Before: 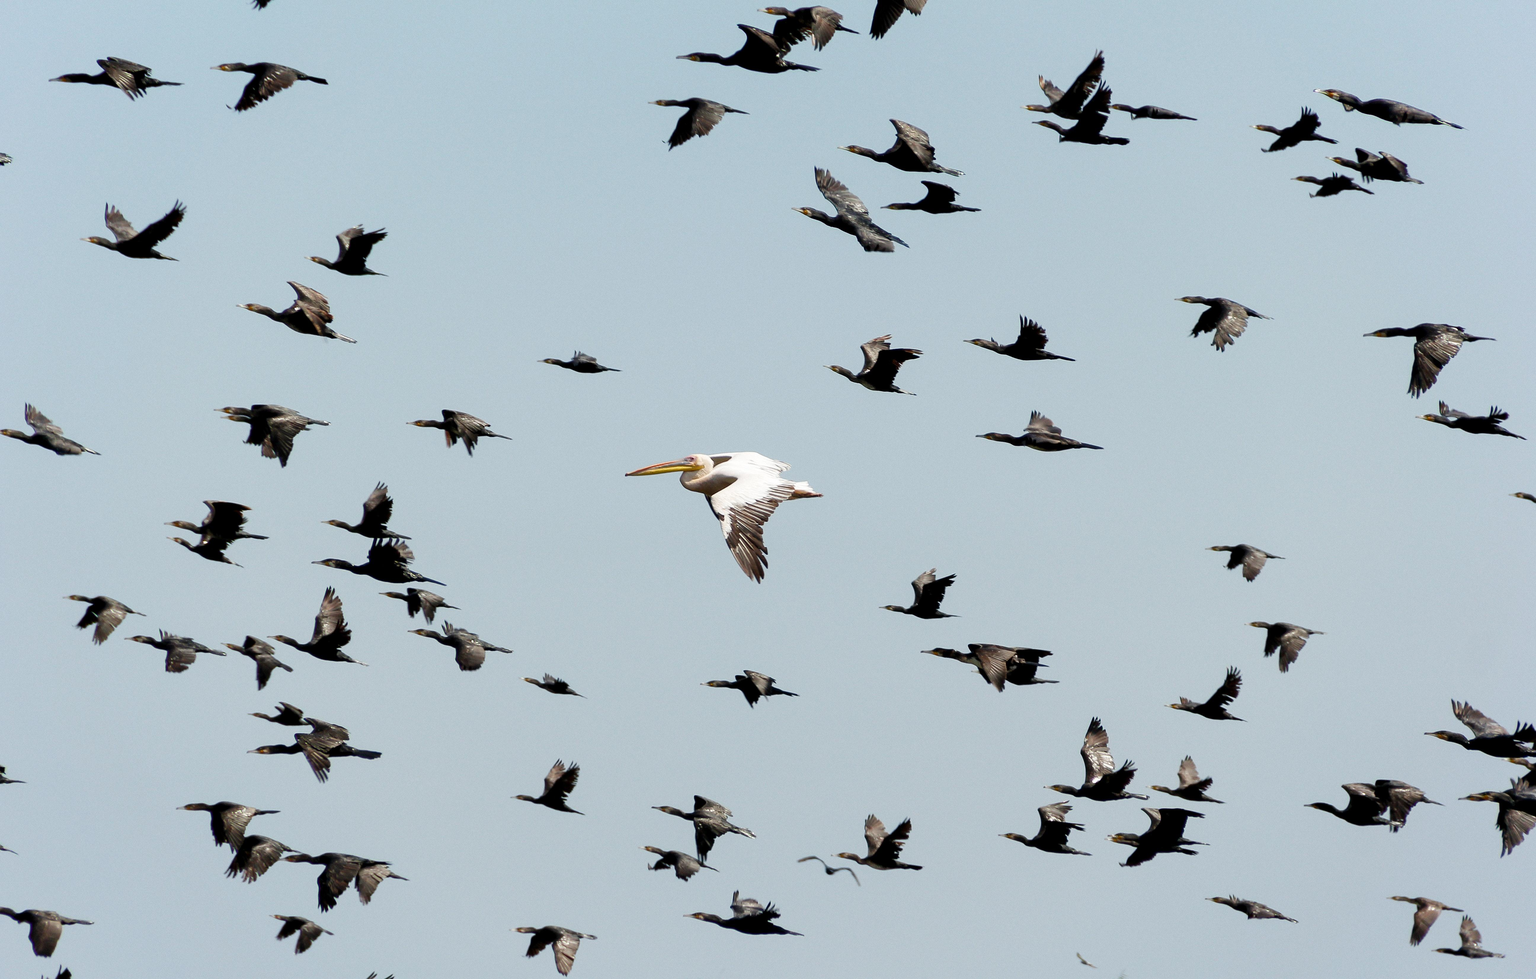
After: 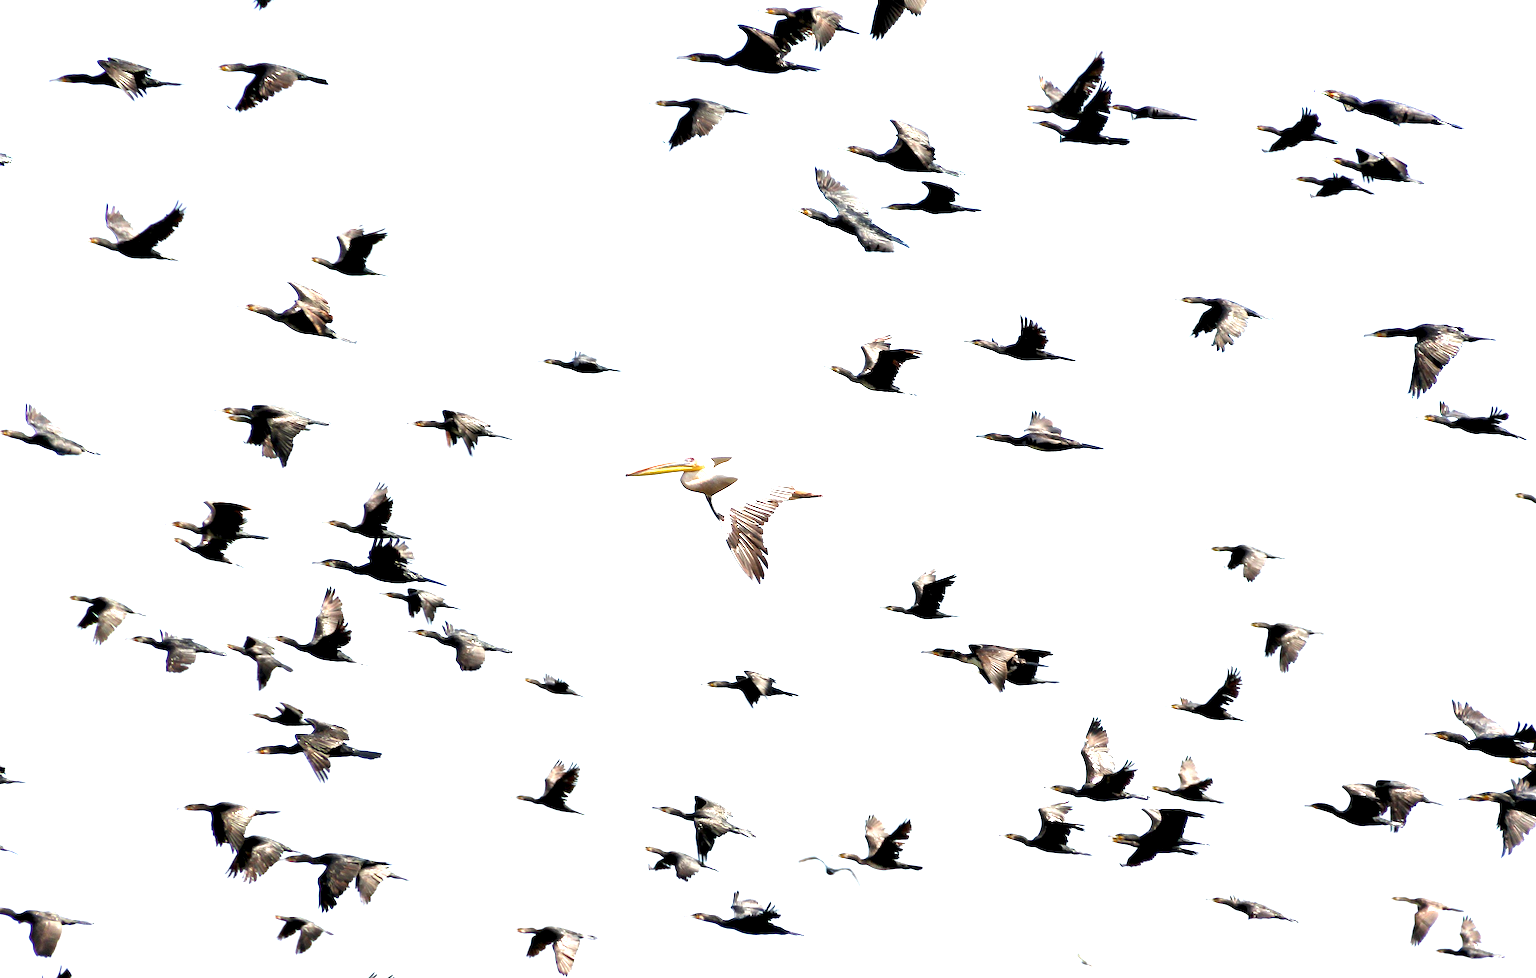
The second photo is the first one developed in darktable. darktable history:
exposure: black level correction 0.001, exposure 1.722 EV, compensate exposure bias true, compensate highlight preservation false
